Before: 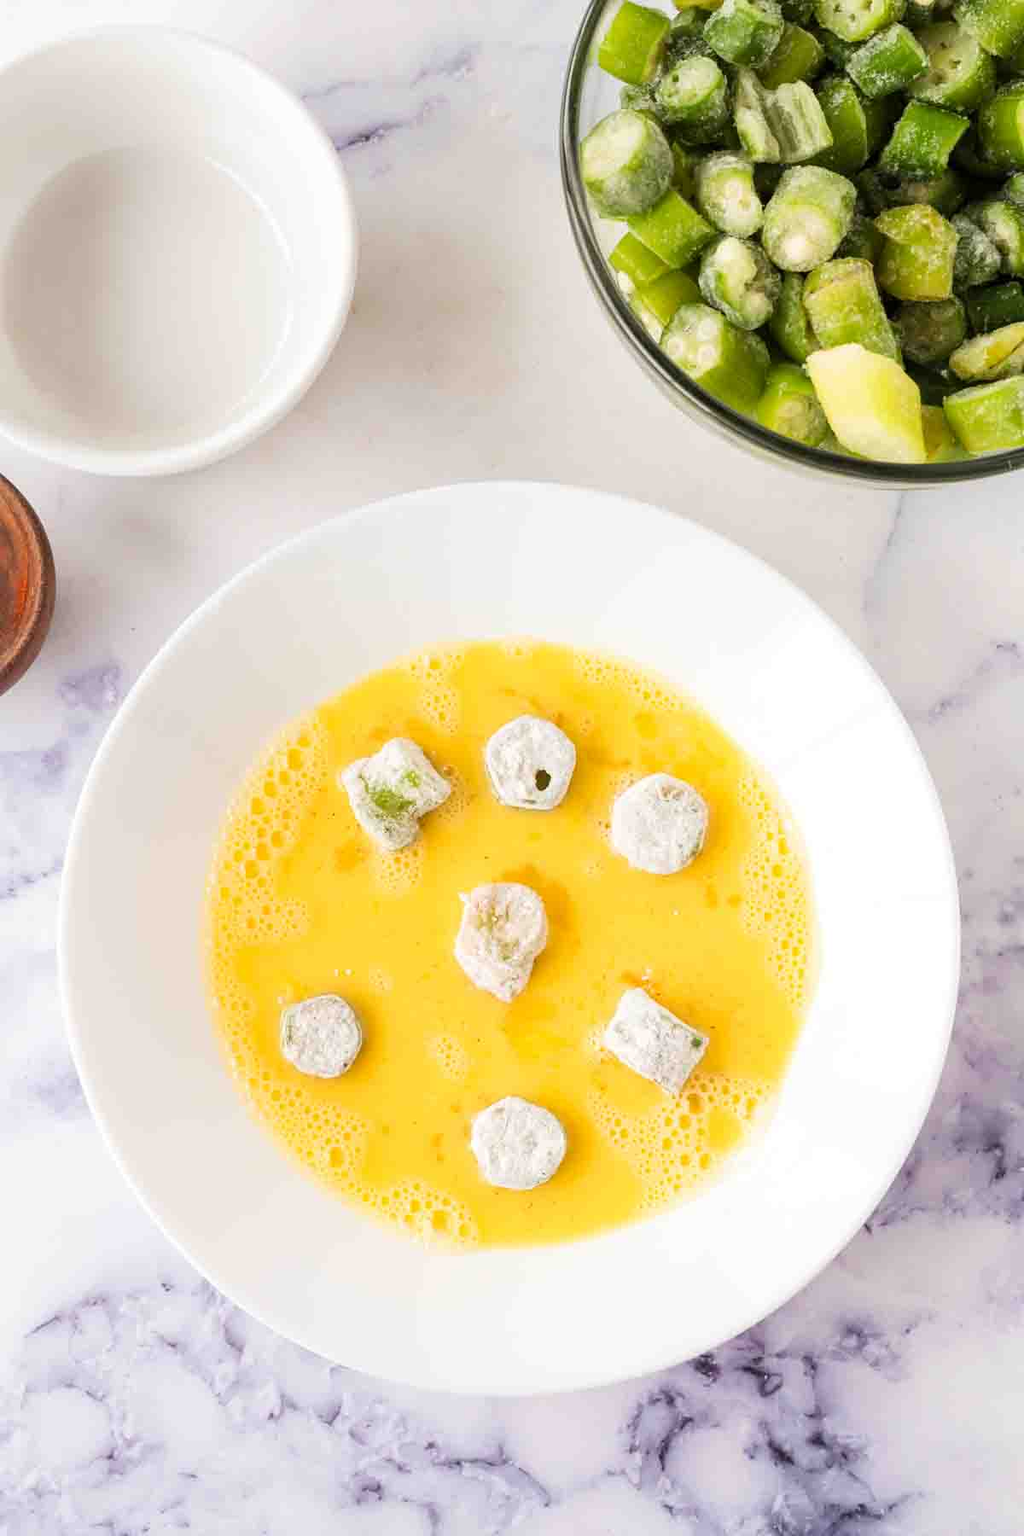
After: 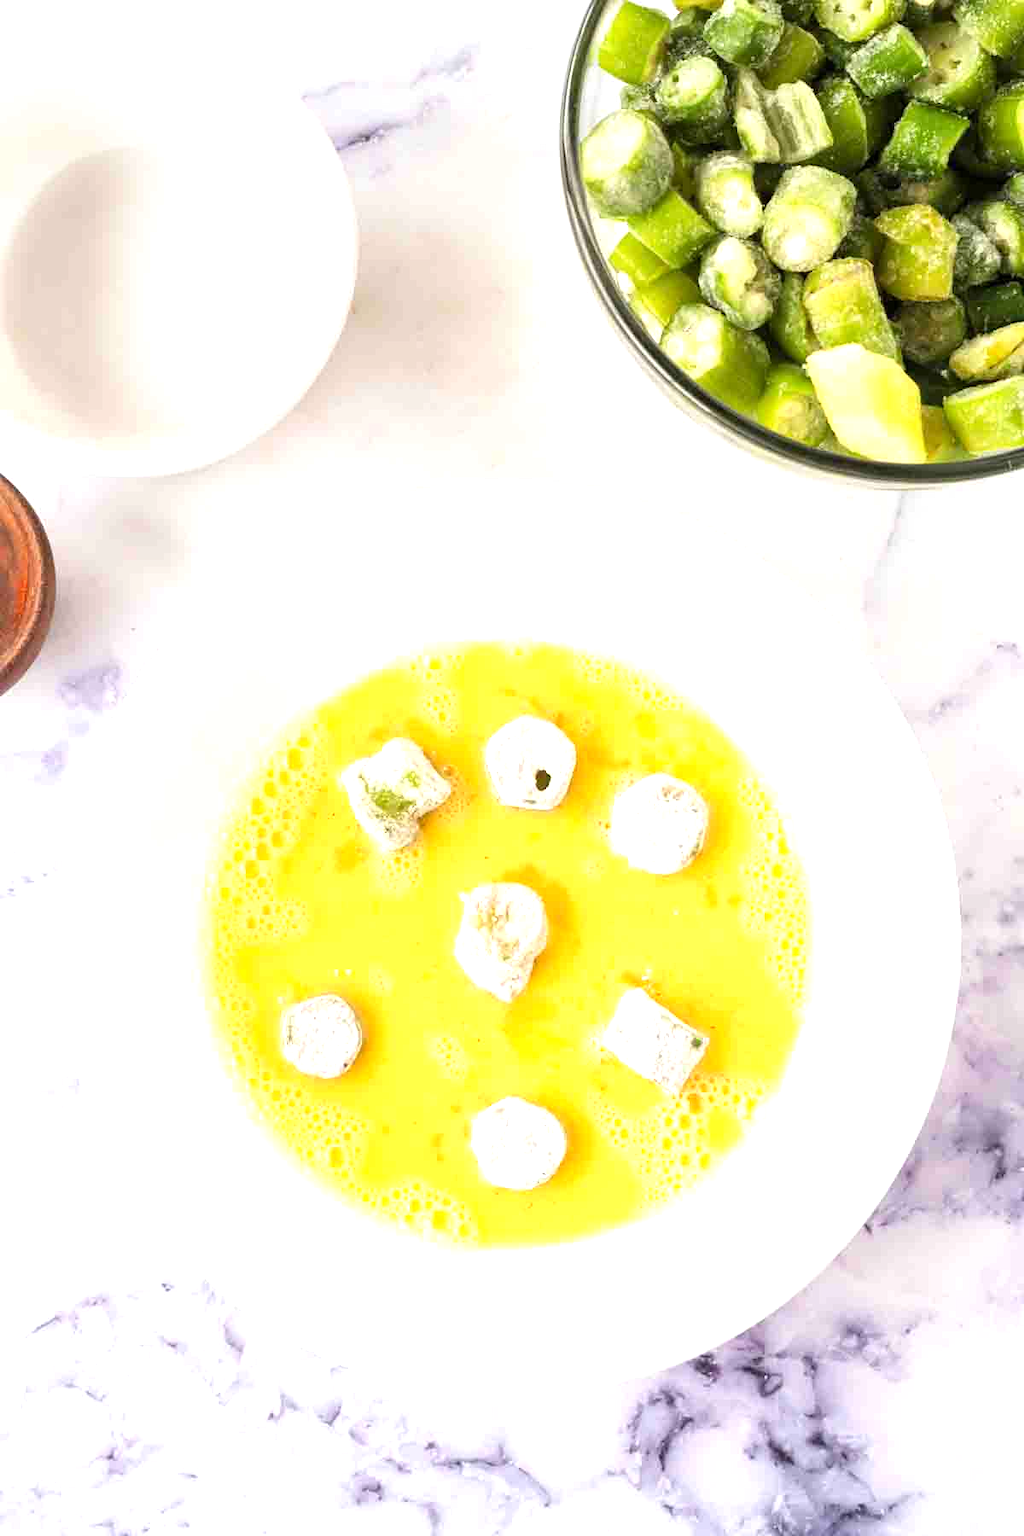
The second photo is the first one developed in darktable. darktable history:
exposure: exposure 0.657 EV, compensate exposure bias true, compensate highlight preservation false
